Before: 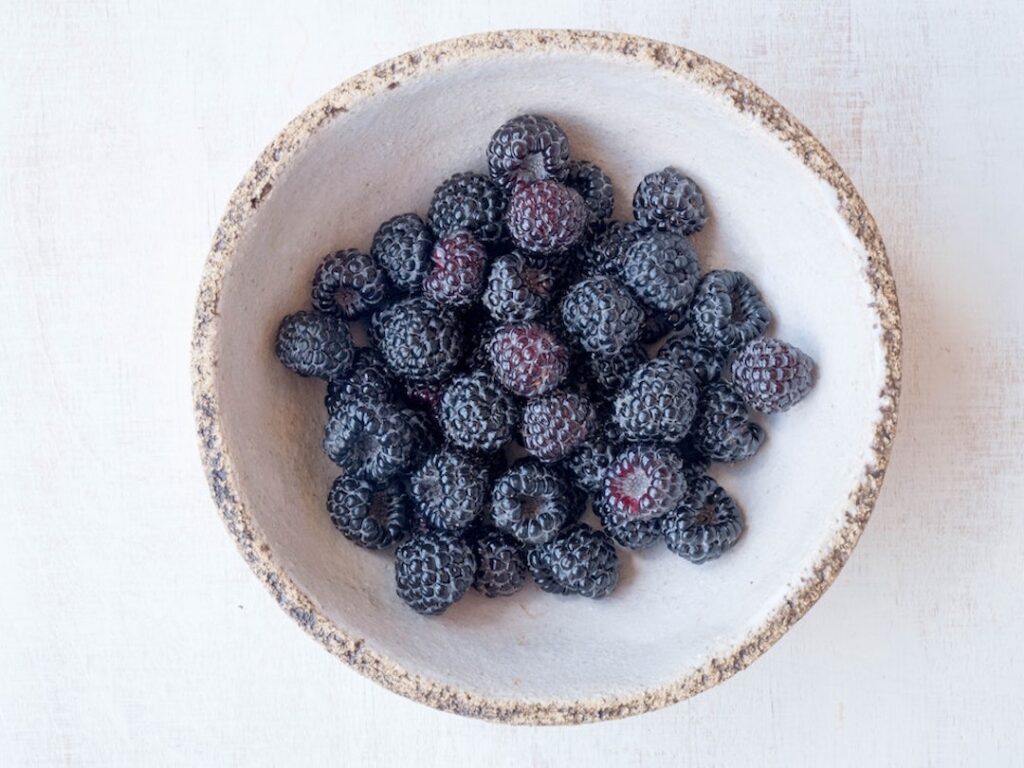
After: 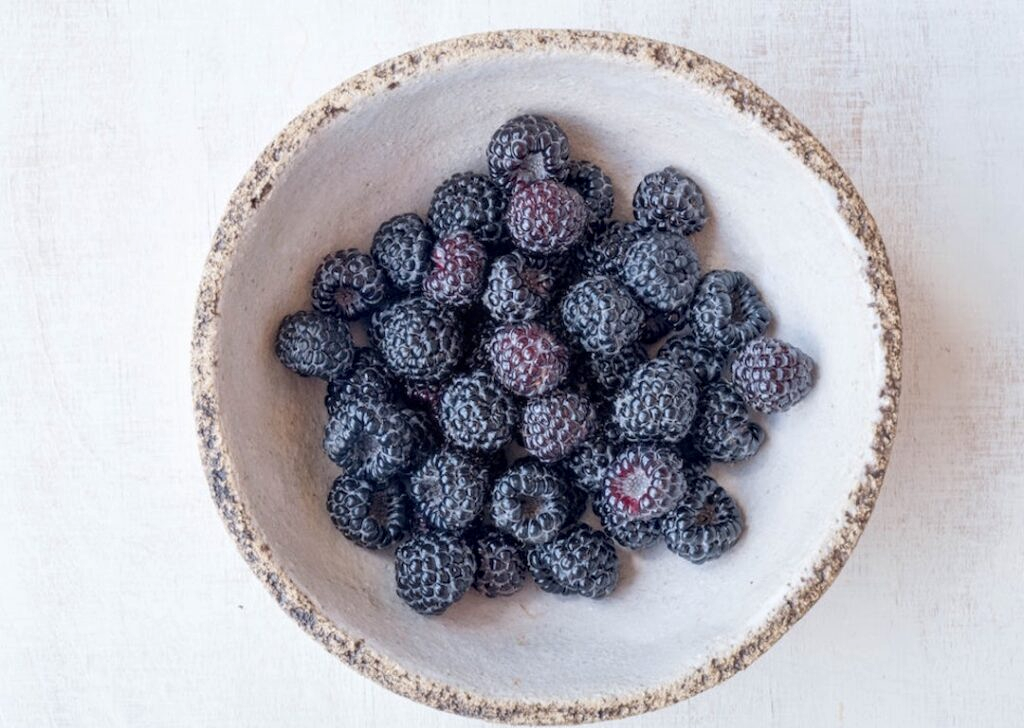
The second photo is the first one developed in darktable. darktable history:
crop and rotate: top 0%, bottom 5.097%
local contrast: on, module defaults
